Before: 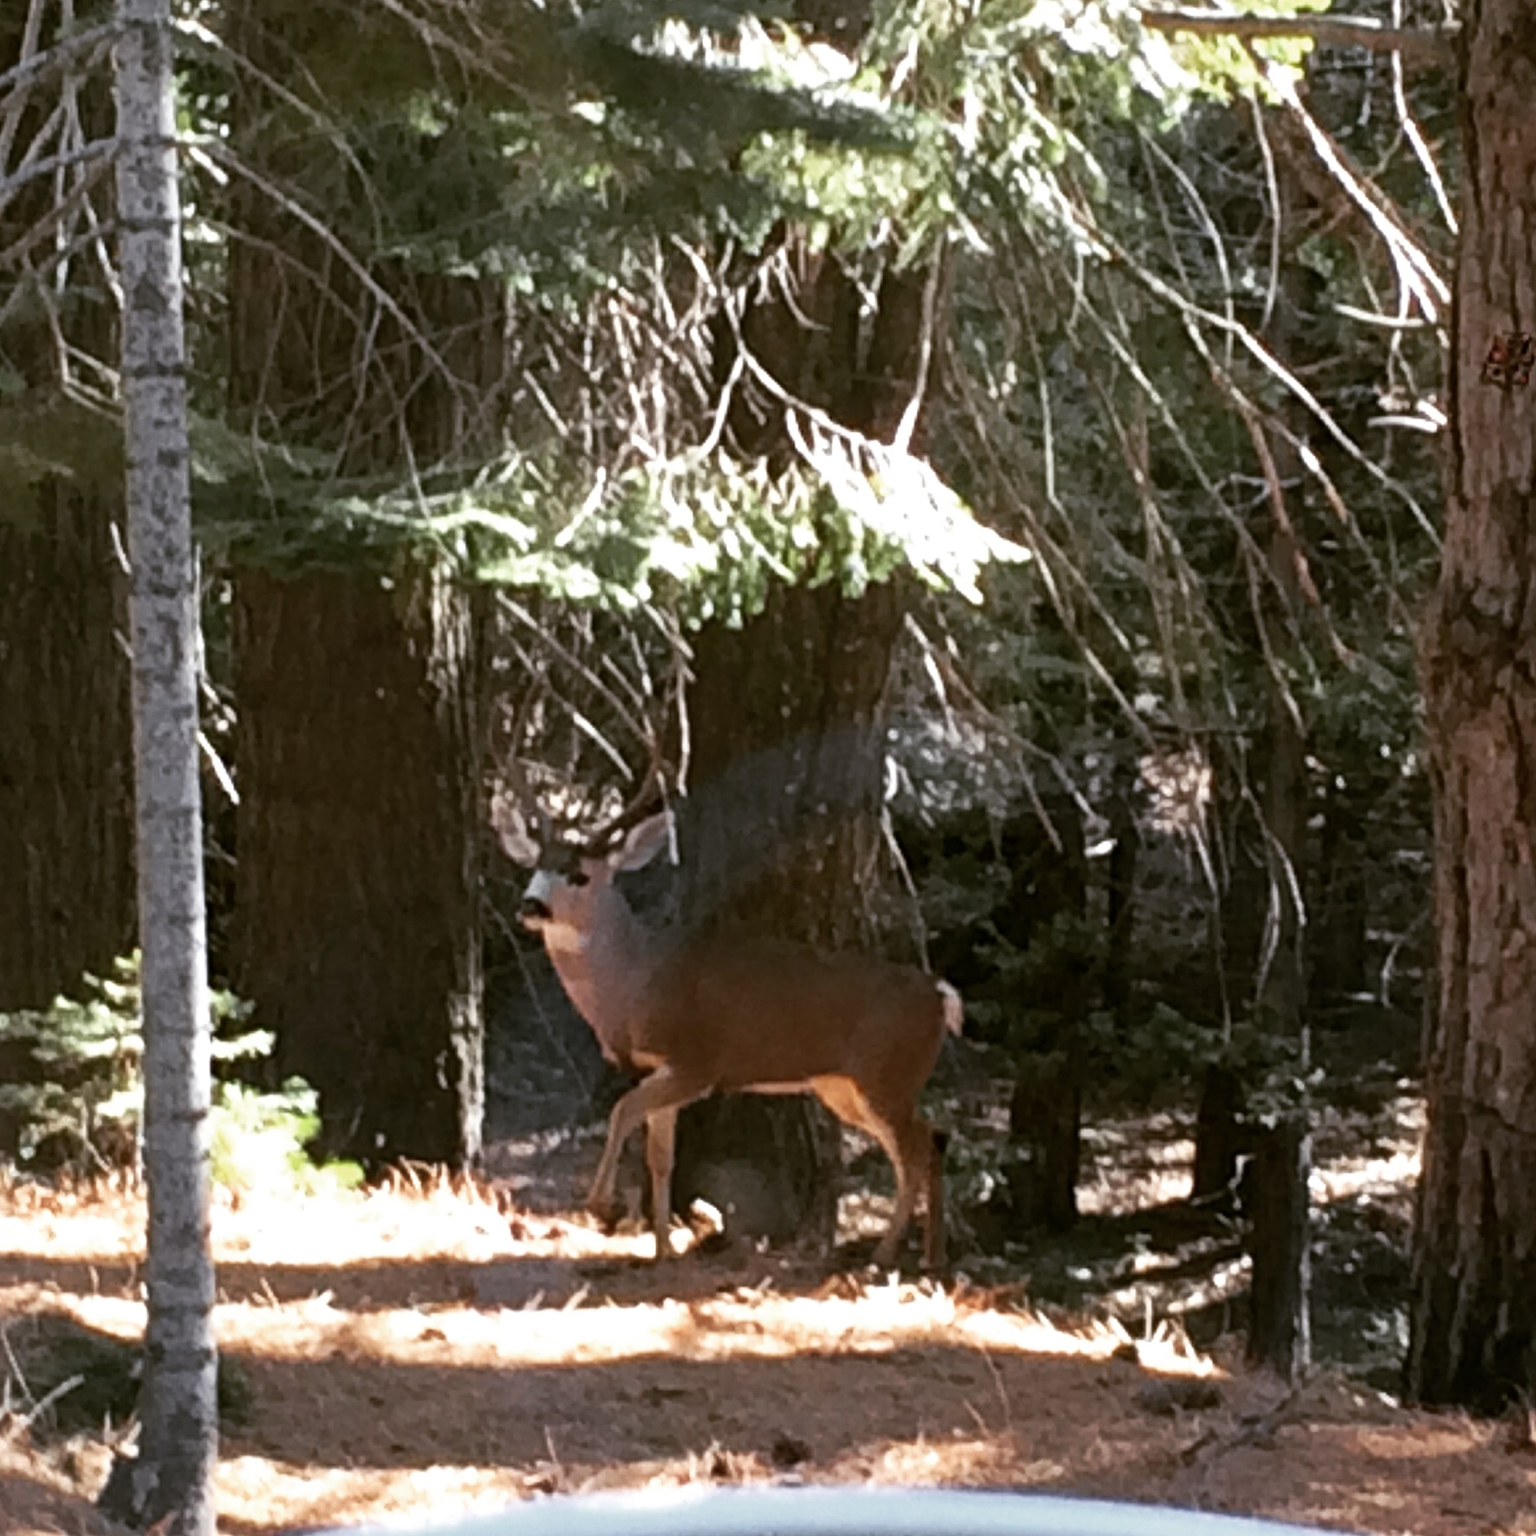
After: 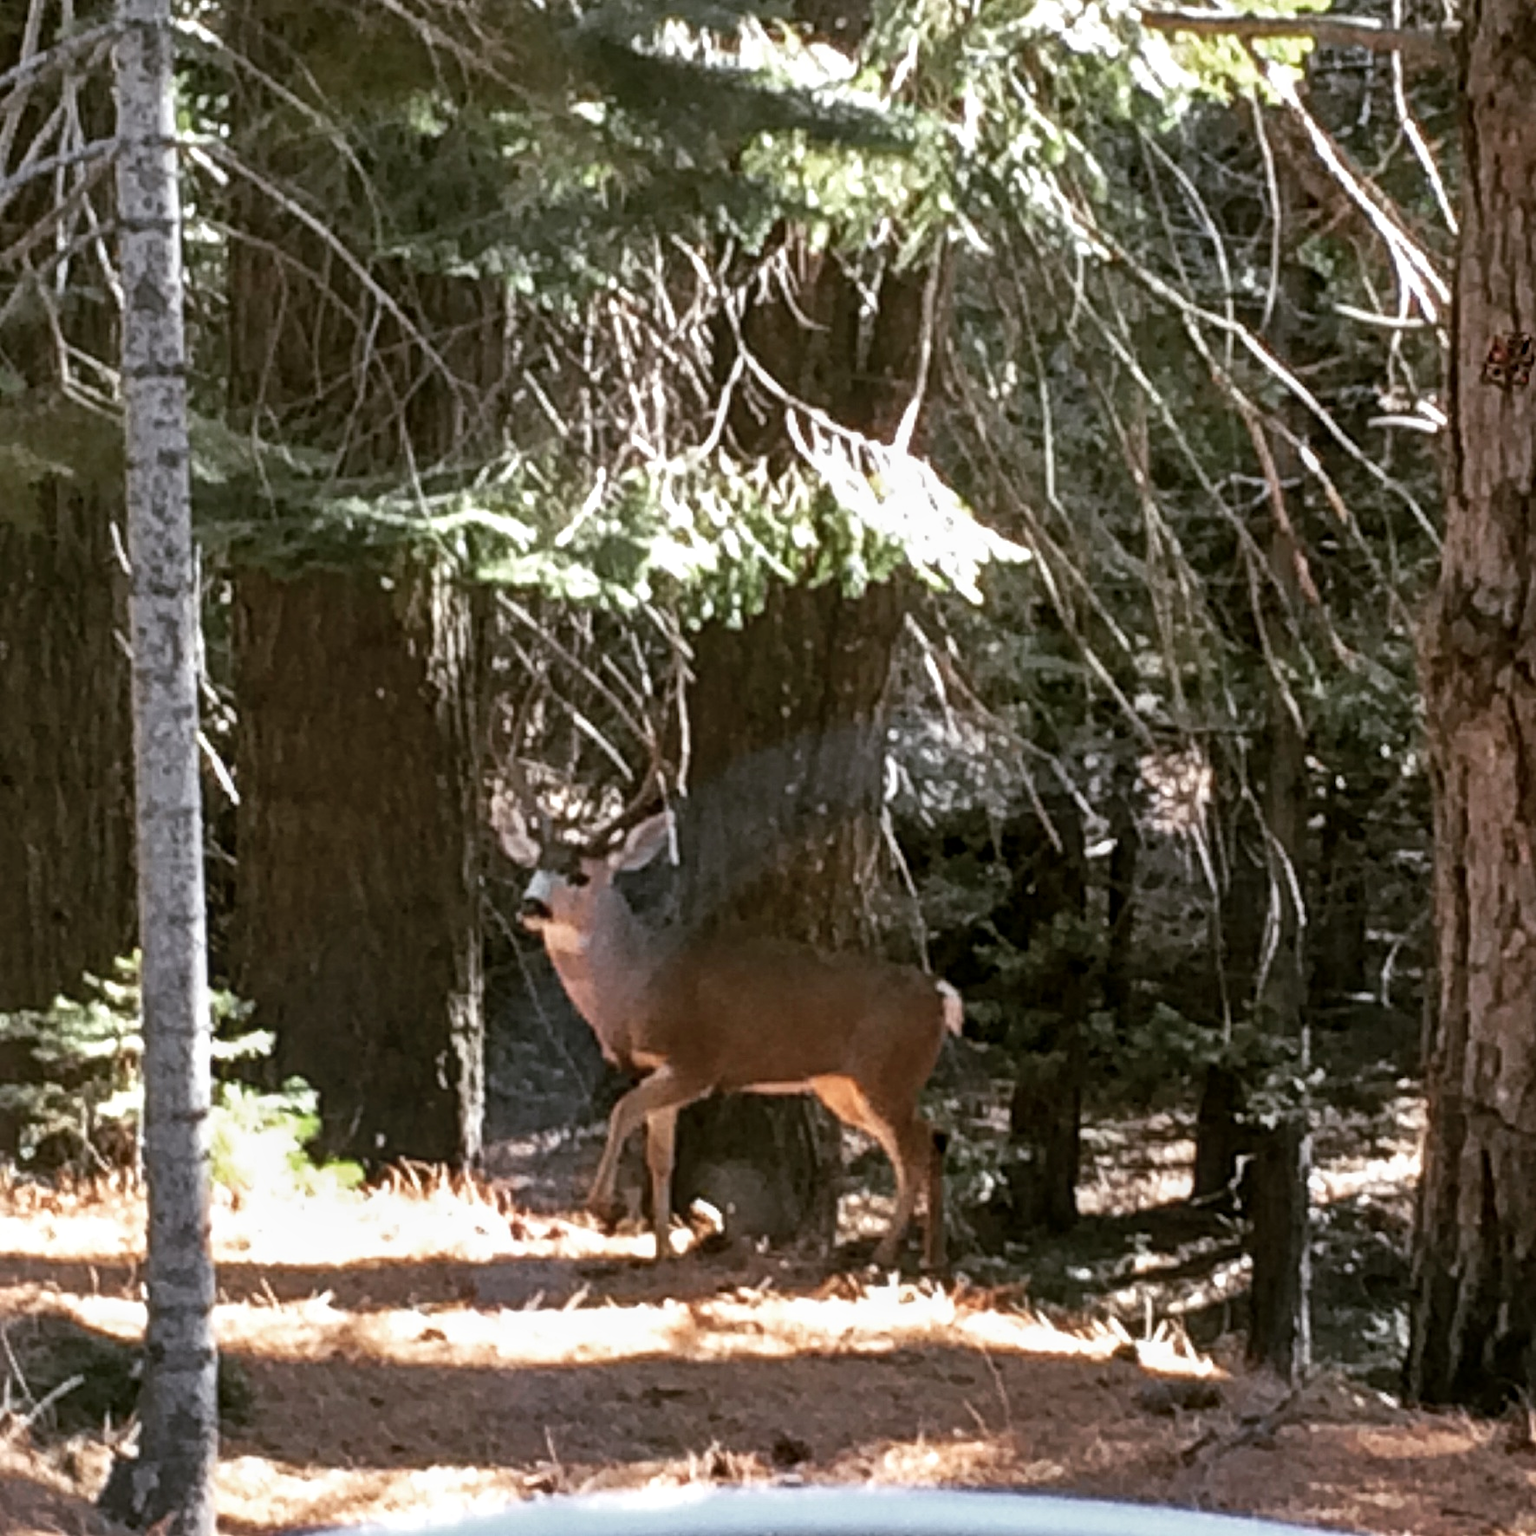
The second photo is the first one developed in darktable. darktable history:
shadows and highlights: shadows 36.64, highlights -27.42, soften with gaussian
local contrast: on, module defaults
